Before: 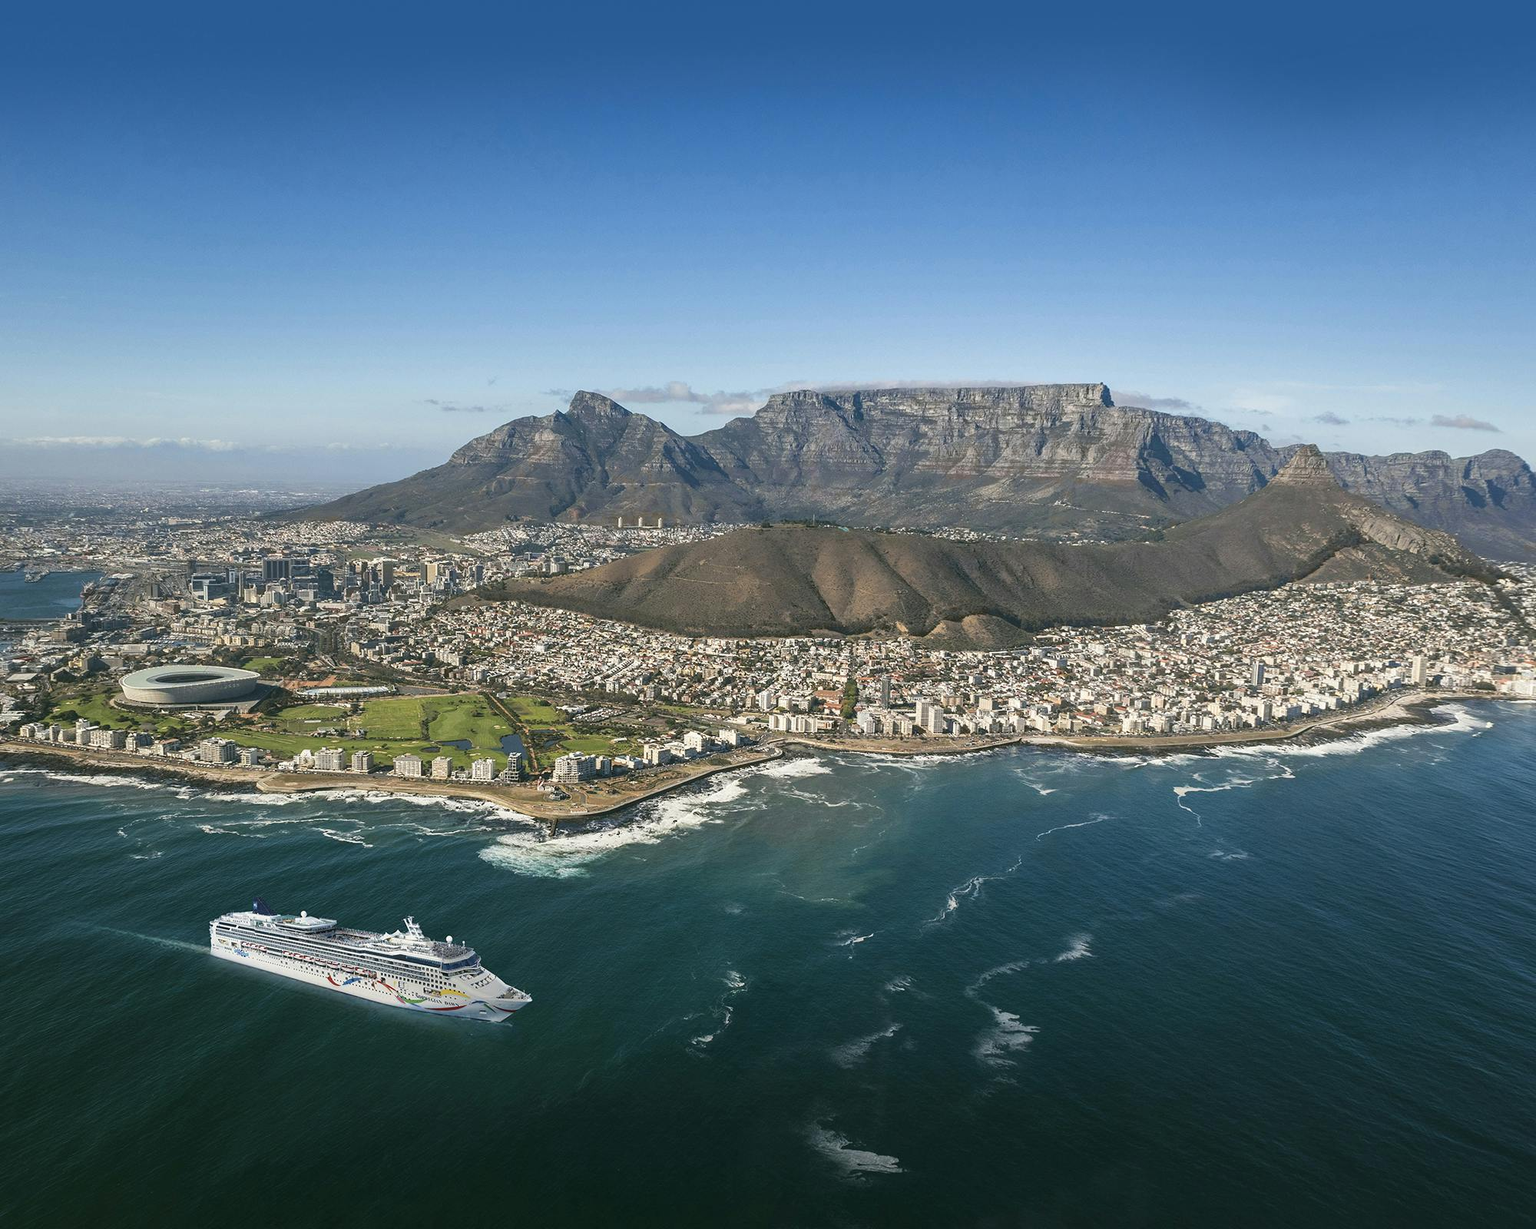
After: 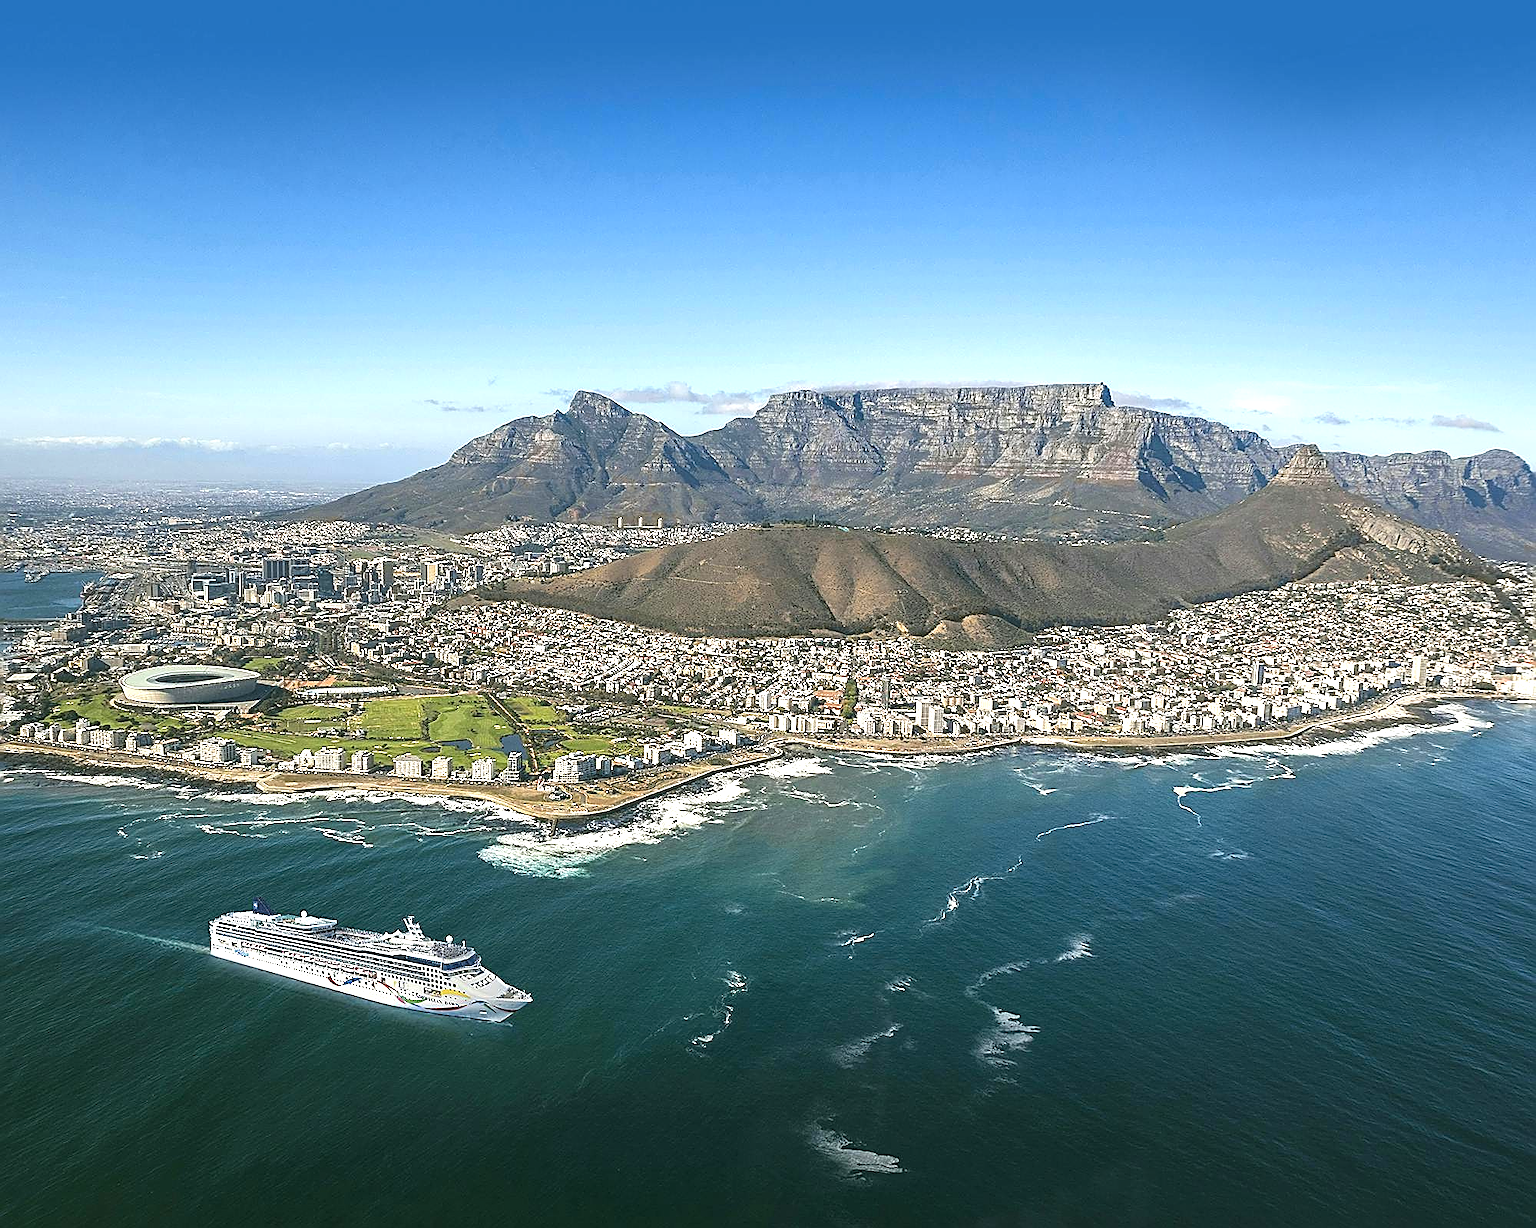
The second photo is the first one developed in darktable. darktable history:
exposure: black level correction 0, exposure 0.697 EV, compensate highlight preservation false
color correction: highlights b* 0.027, saturation 1.11
sharpen: radius 1.681, amount 1.29
